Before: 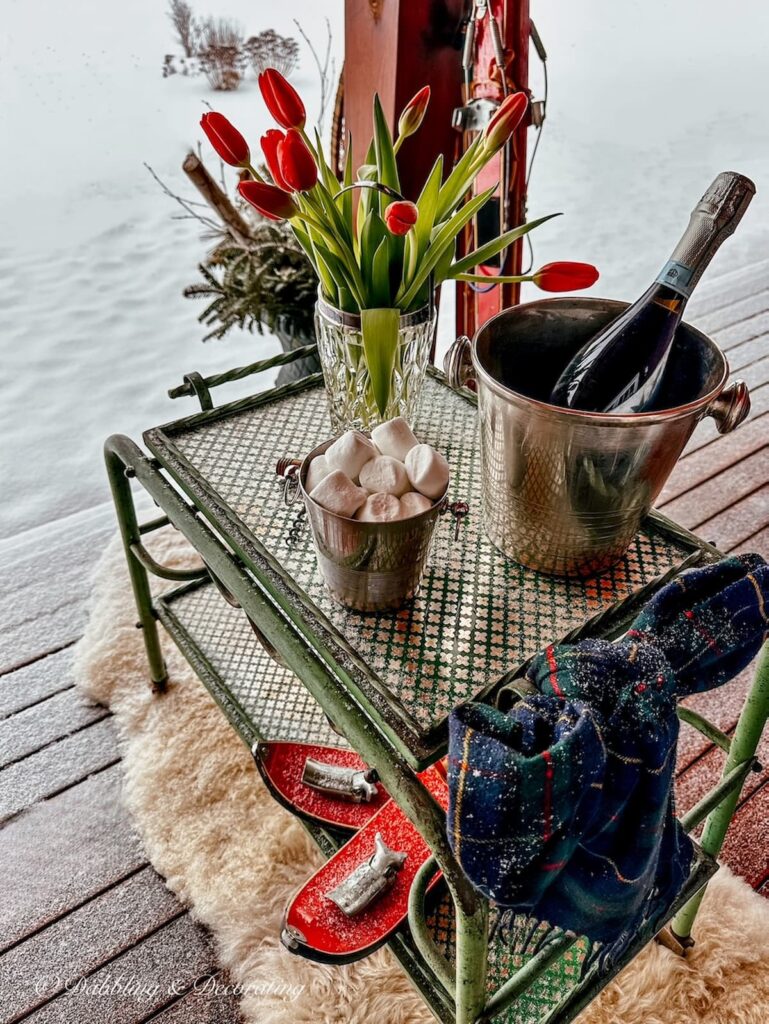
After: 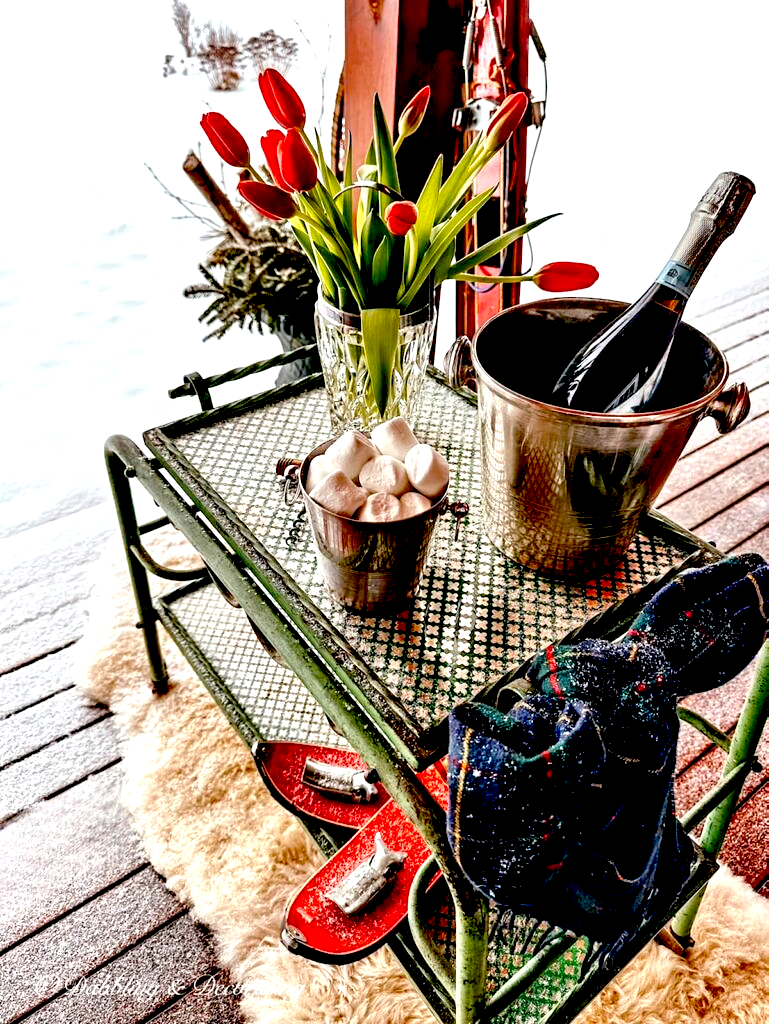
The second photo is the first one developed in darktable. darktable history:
exposure: black level correction 0.036, exposure 0.9 EV, compensate highlight preservation false
